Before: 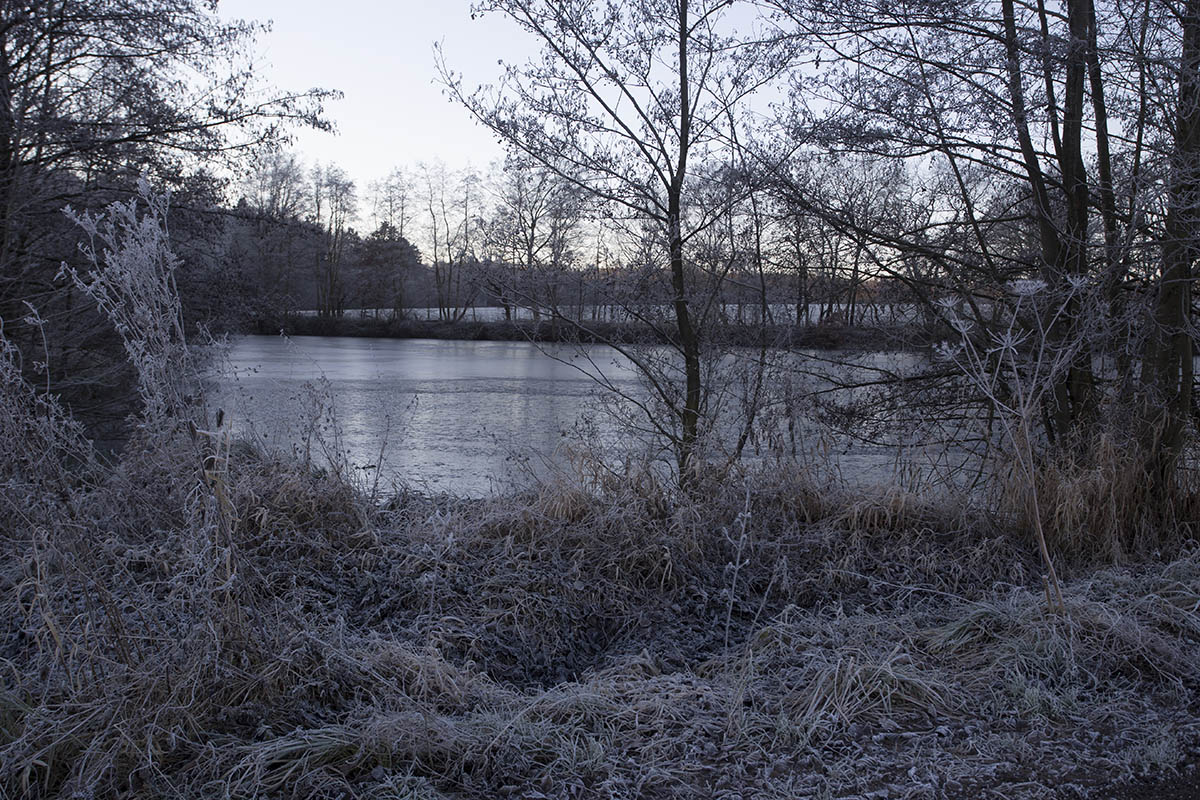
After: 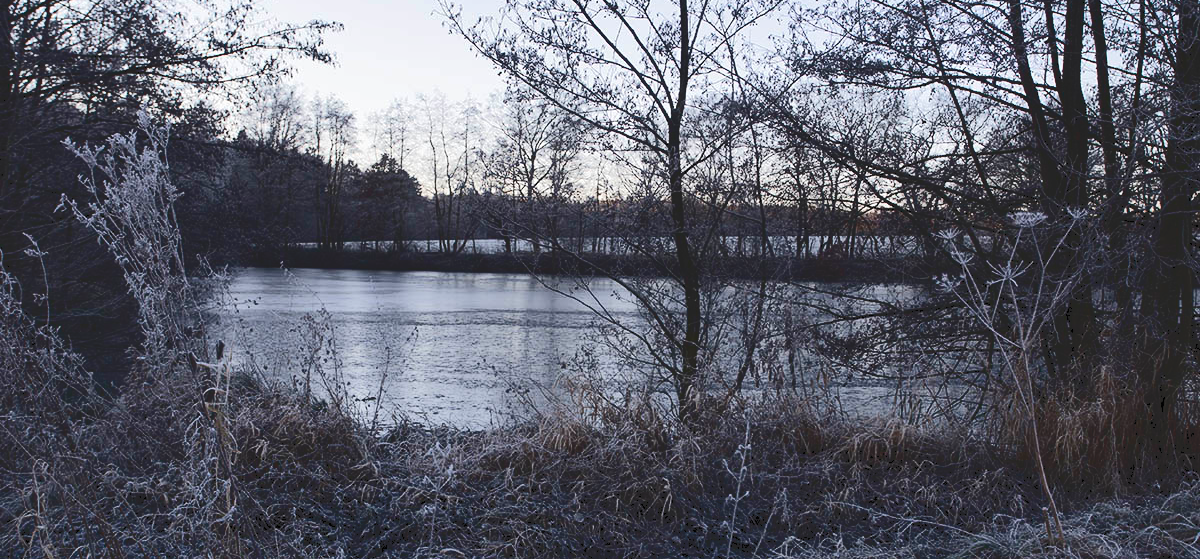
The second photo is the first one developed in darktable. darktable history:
tone equalizer: on, module defaults
shadows and highlights: shadows 25.82, highlights -48.2, soften with gaussian
crop and rotate: top 8.525%, bottom 21.528%
tone curve: curves: ch0 [(0, 0) (0.003, 0.13) (0.011, 0.13) (0.025, 0.134) (0.044, 0.136) (0.069, 0.139) (0.1, 0.144) (0.136, 0.151) (0.177, 0.171) (0.224, 0.2) (0.277, 0.247) (0.335, 0.318) (0.399, 0.412) (0.468, 0.536) (0.543, 0.659) (0.623, 0.746) (0.709, 0.812) (0.801, 0.871) (0.898, 0.915) (1, 1)], color space Lab, independent channels, preserve colors none
